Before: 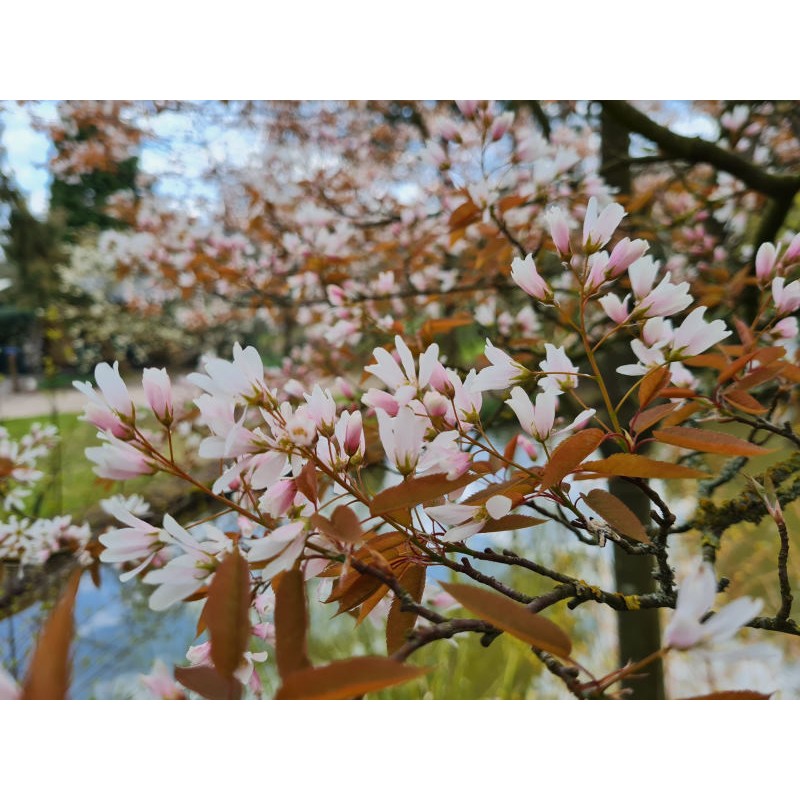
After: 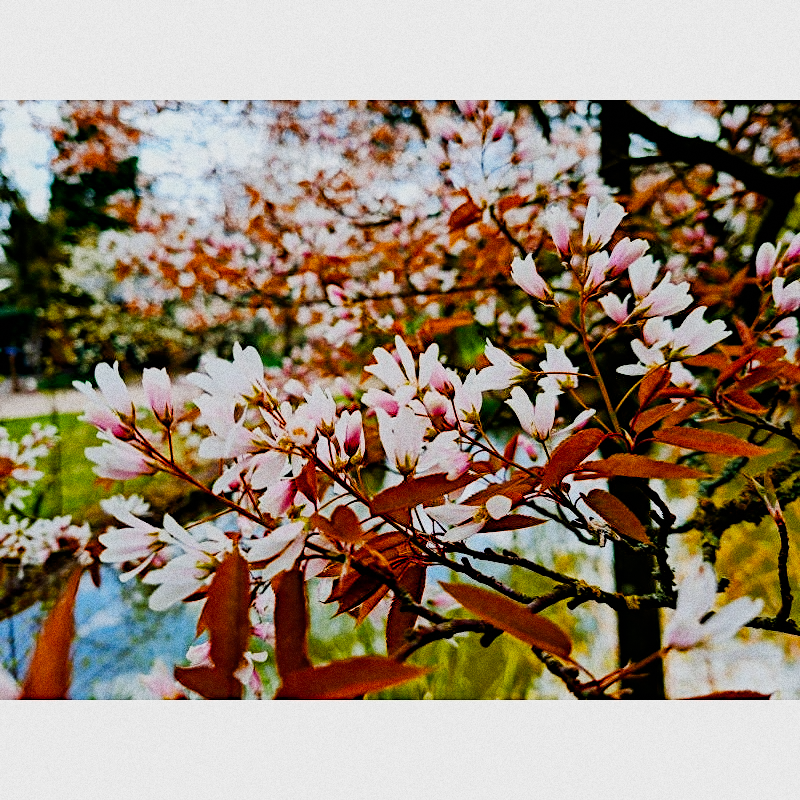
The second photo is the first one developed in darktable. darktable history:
contrast equalizer: y [[0.439, 0.44, 0.442, 0.457, 0.493, 0.498], [0.5 ×6], [0.5 ×6], [0 ×6], [0 ×6]], mix 0.59
color balance rgb: shadows lift › luminance -9.41%, highlights gain › luminance 17.6%, global offset › luminance -1.45%, perceptual saturation grading › highlights -17.77%, perceptual saturation grading › mid-tones 33.1%, perceptual saturation grading › shadows 50.52%, global vibrance 24.22%
color equalizer "oranges": saturation › orange 1.04, hue › orange -8.78, brightness › orange 1.17
color equalizer "blues": saturation › blue 1.25, hue › blue -12.68, brightness › blue 0.793, node placement 6°
diffuse or sharpen "sharpen demosaicing: AA filter": edge sensitivity 1, 1st order anisotropy 100%, 2nd order anisotropy 100%, 3rd order anisotropy 100%, 4th order anisotropy 100%, 1st order speed -25%, 2nd order speed -25%, 3rd order speed -25%, 4th order speed -25%
diffuse or sharpen "diffusion": radius span 77, 1st order speed 50%, 2nd order speed 50%, 3rd order speed 50%, 4th order speed 50% | blend: blend mode normal, opacity 25%; mask: uniform (no mask)
grain "silver grain": coarseness 0.09 ISO, strength 40%
sigmoid: contrast 1.81, skew -0.21, preserve hue 0%, red attenuation 0.1, red rotation 0.035, green attenuation 0.1, green rotation -0.017, blue attenuation 0.15, blue rotation -0.052, base primaries Rec2020
